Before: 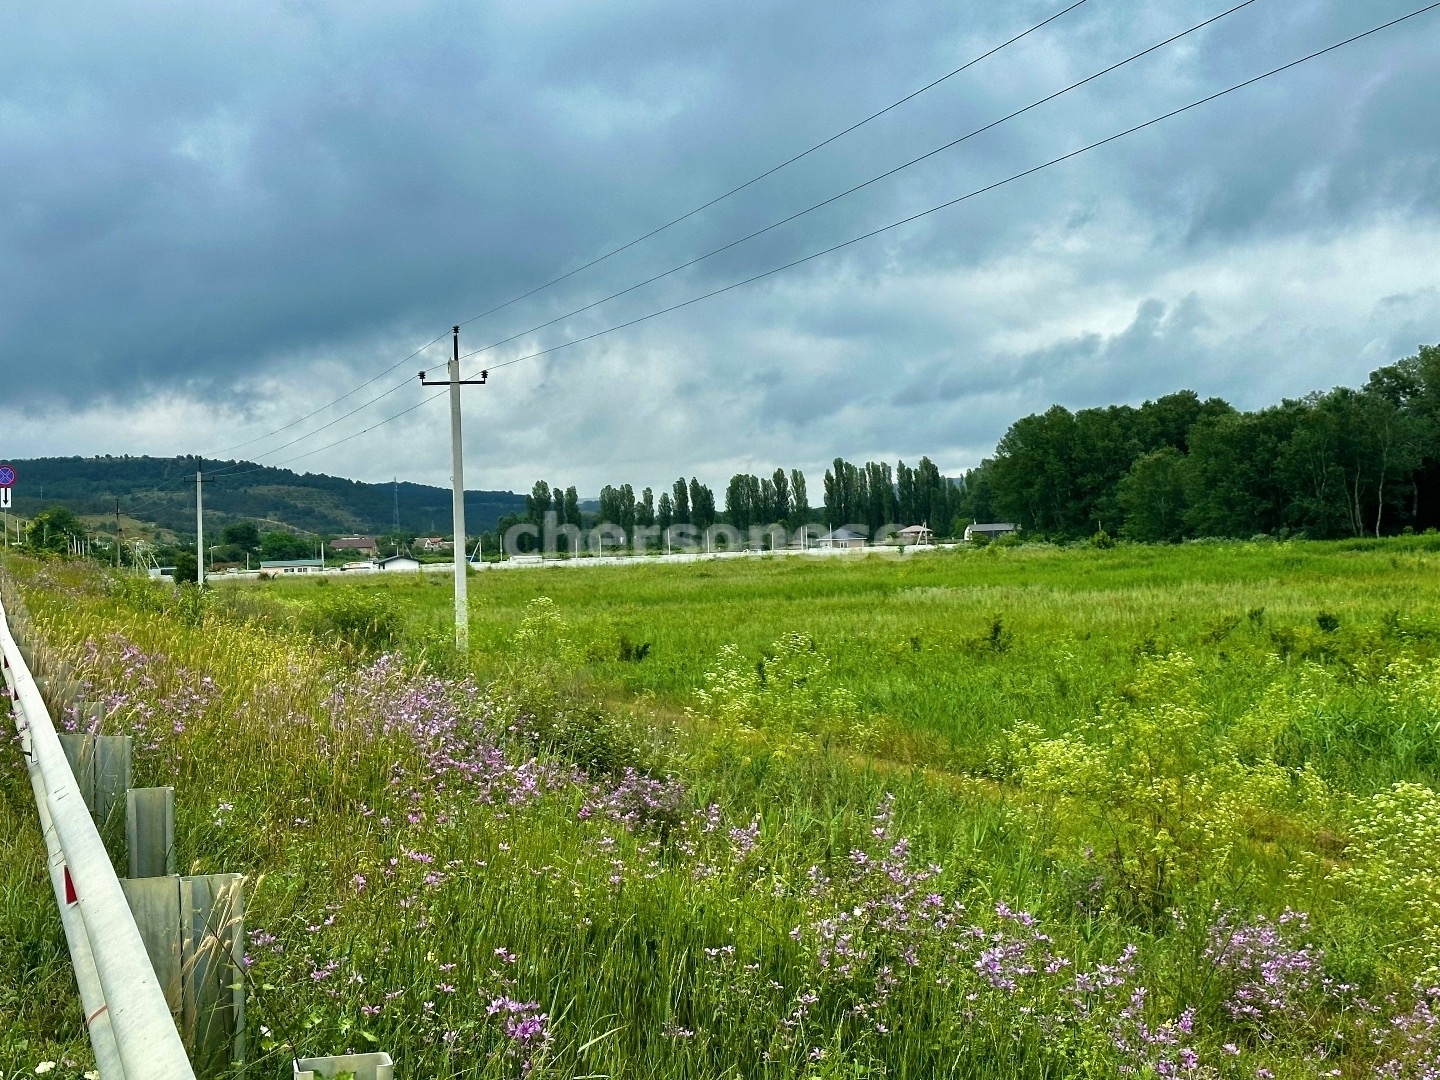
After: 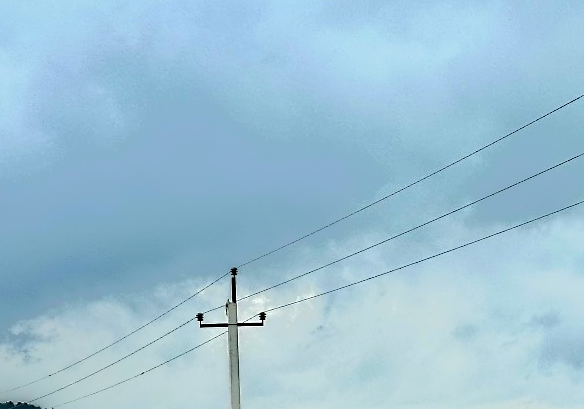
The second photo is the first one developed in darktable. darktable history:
crop: left 15.452%, top 5.459%, right 43.956%, bottom 56.62%
contrast brightness saturation: brightness 0.28
sharpen: on, module defaults
local contrast: highlights 0%, shadows 198%, detail 164%, midtone range 0.001
